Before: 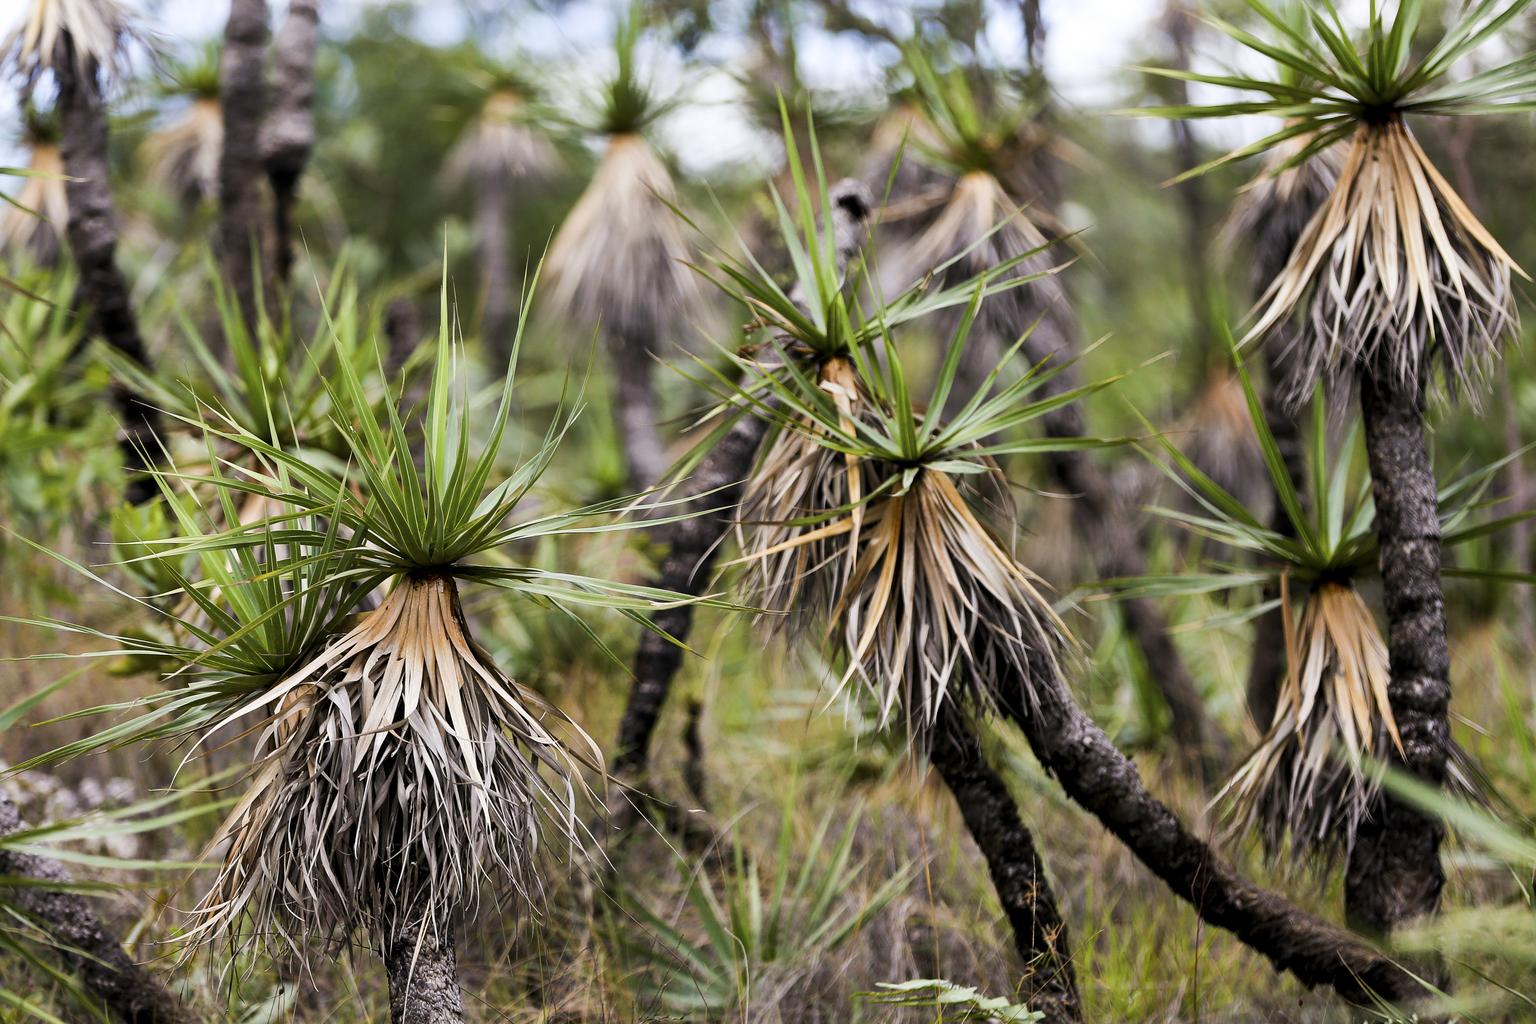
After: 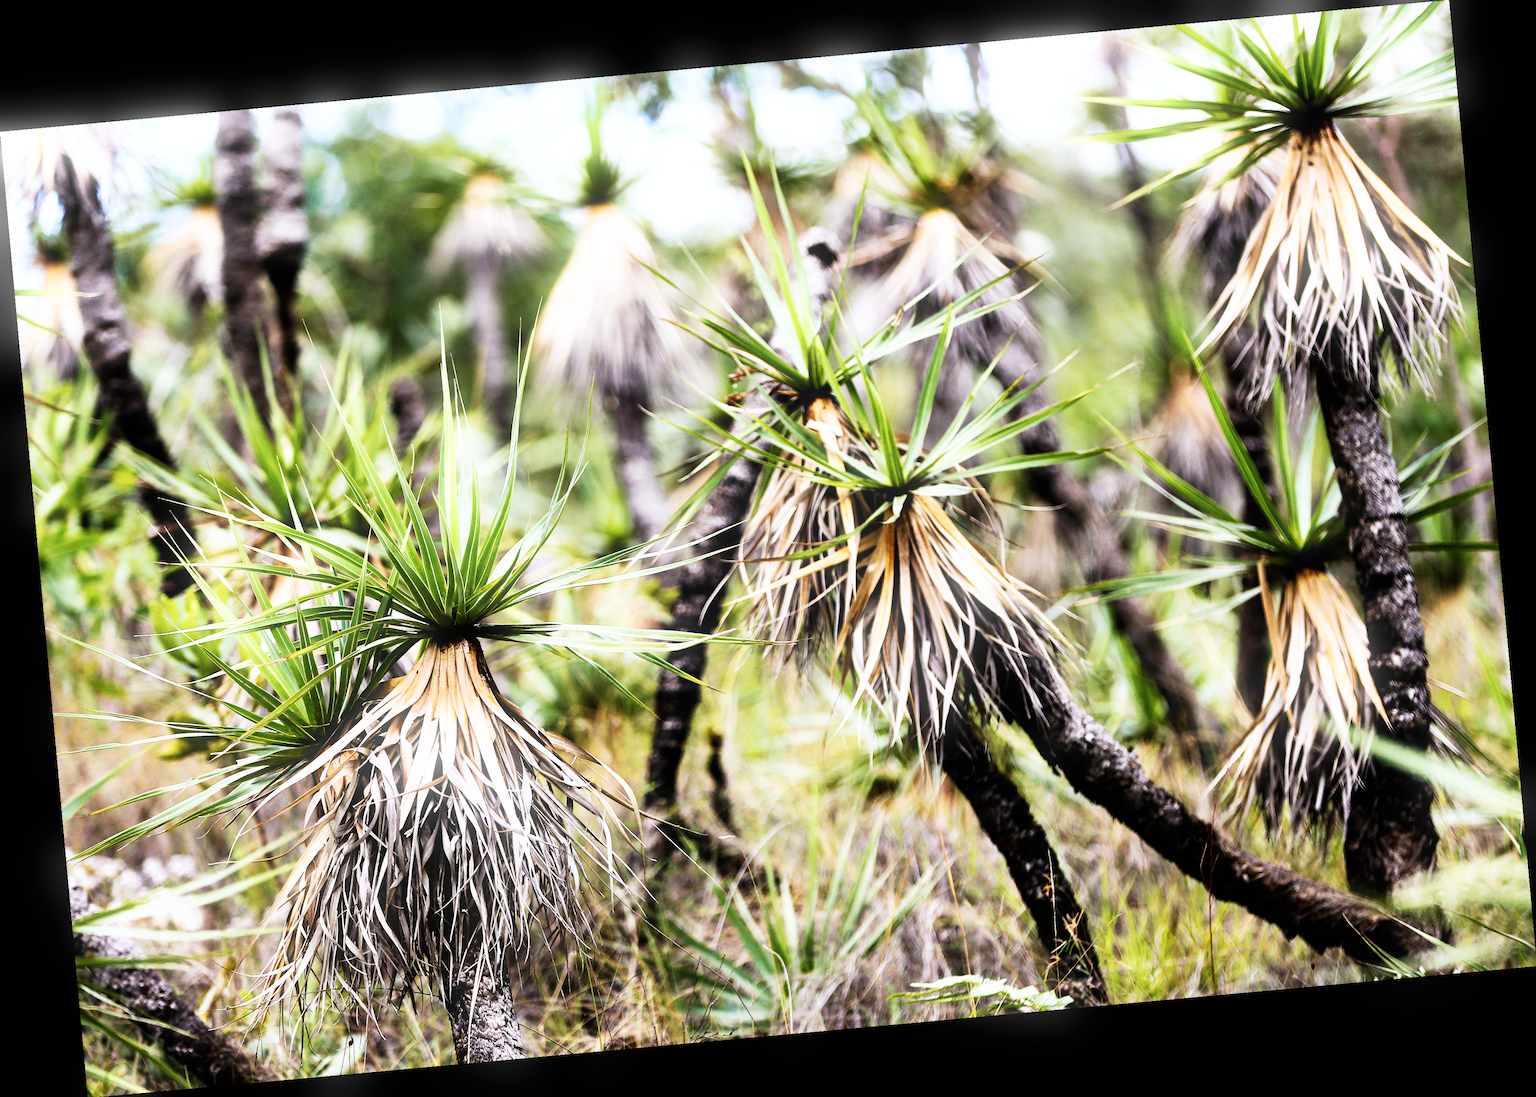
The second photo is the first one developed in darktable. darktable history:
contrast brightness saturation: contrast 0.06, brightness -0.01, saturation -0.23
base curve: curves: ch0 [(0, 0) (0.007, 0.004) (0.027, 0.03) (0.046, 0.07) (0.207, 0.54) (0.442, 0.872) (0.673, 0.972) (1, 1)], preserve colors none
sharpen: radius 2.883, amount 0.868, threshold 47.523
bloom: size 9%, threshold 100%, strength 7%
rotate and perspective: rotation -5.2°, automatic cropping off
white balance: red 0.974, blue 1.044
